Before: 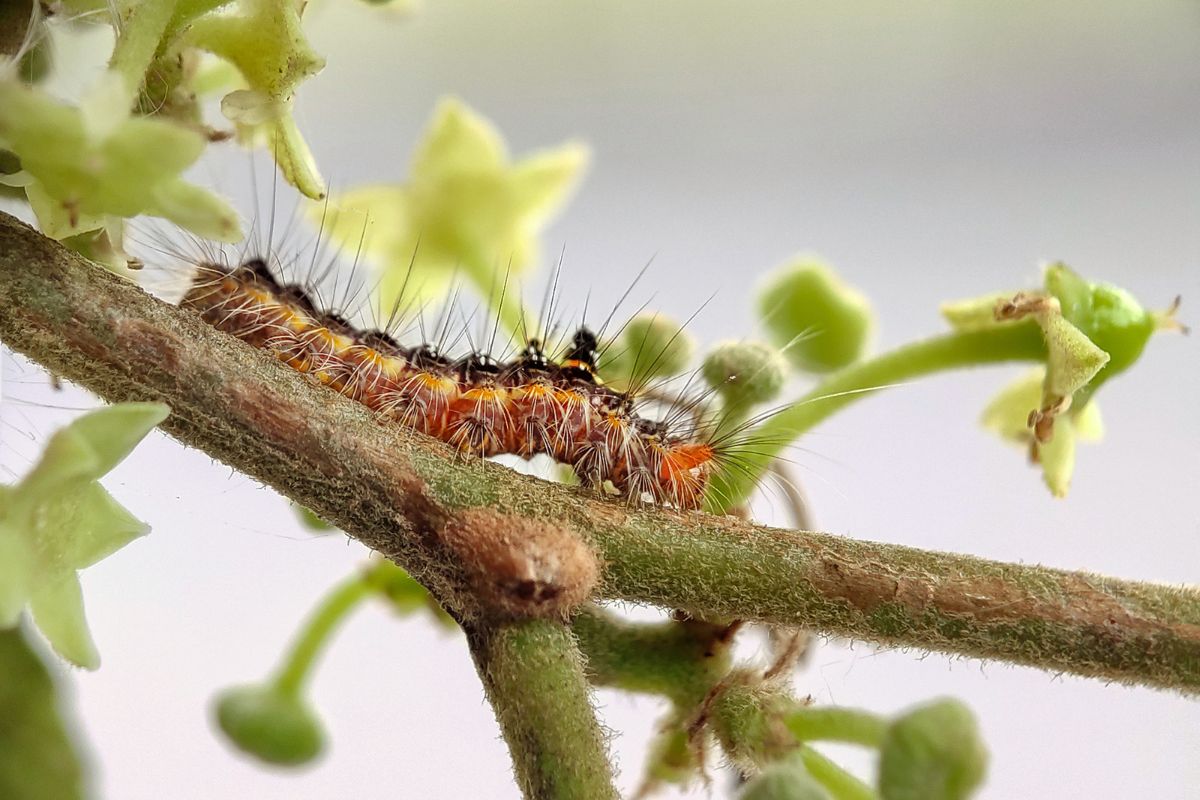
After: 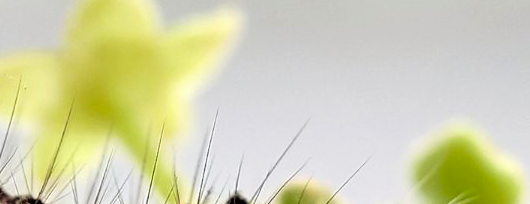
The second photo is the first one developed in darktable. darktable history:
filmic rgb: black relative exposure -7.65 EV, white relative exposure 4.56 EV, threshold 2.98 EV, hardness 3.61, enable highlight reconstruction true
crop: left 28.991%, top 16.803%, right 26.791%, bottom 57.595%
exposure: black level correction 0, exposure -0.846 EV, compensate highlight preservation false
levels: mode automatic
